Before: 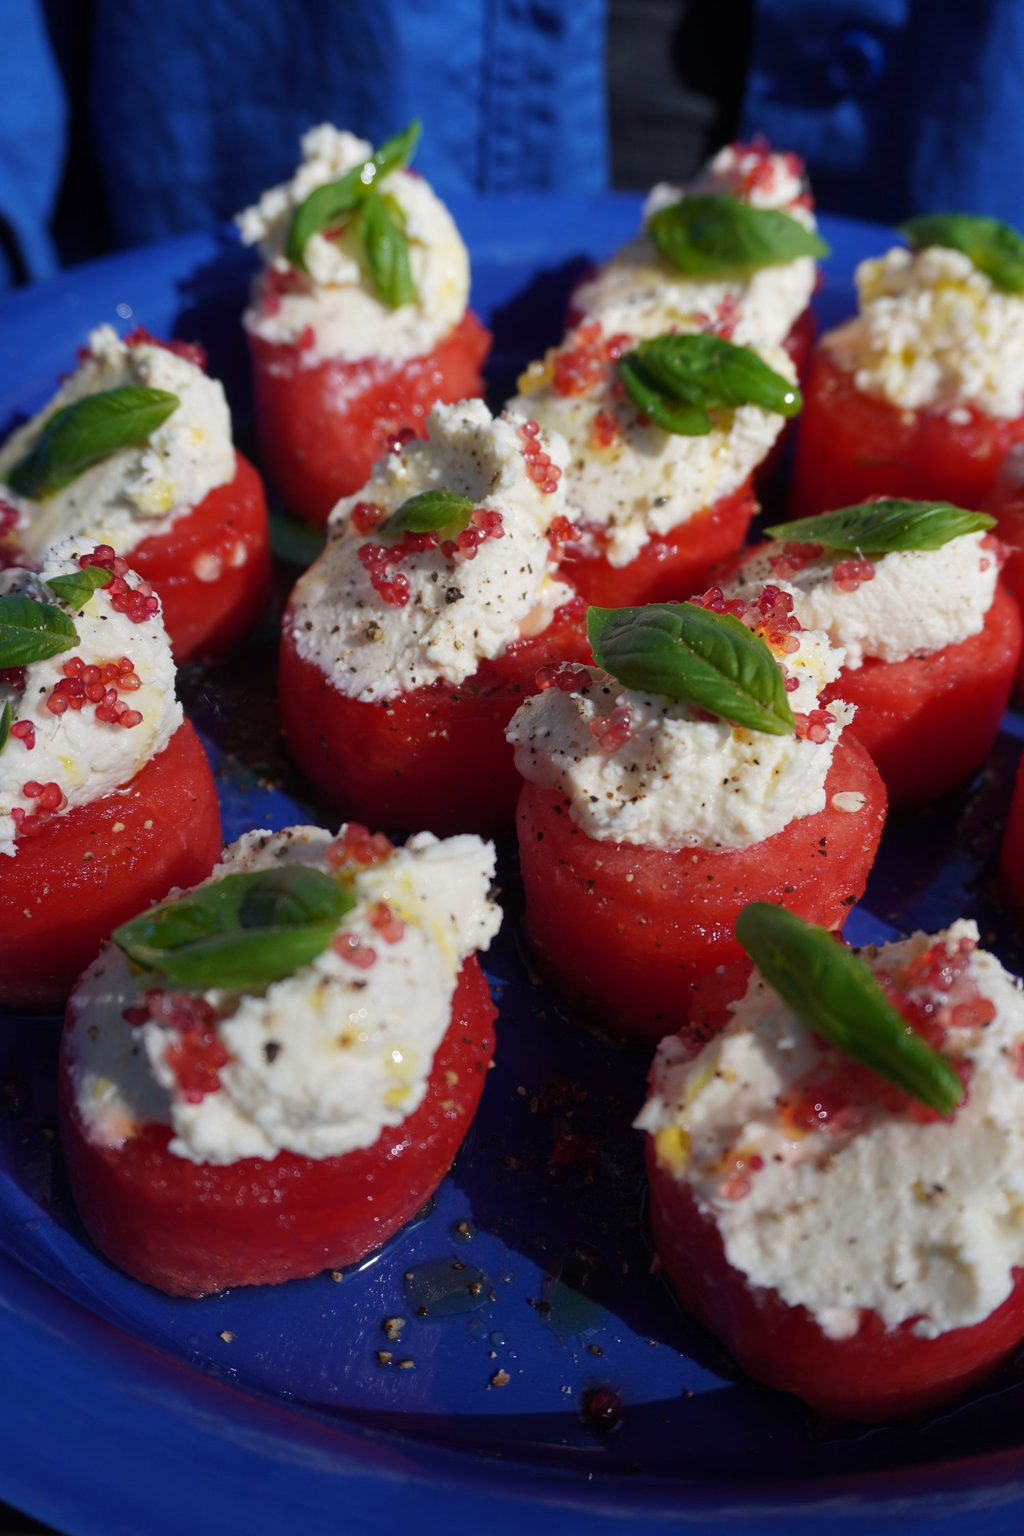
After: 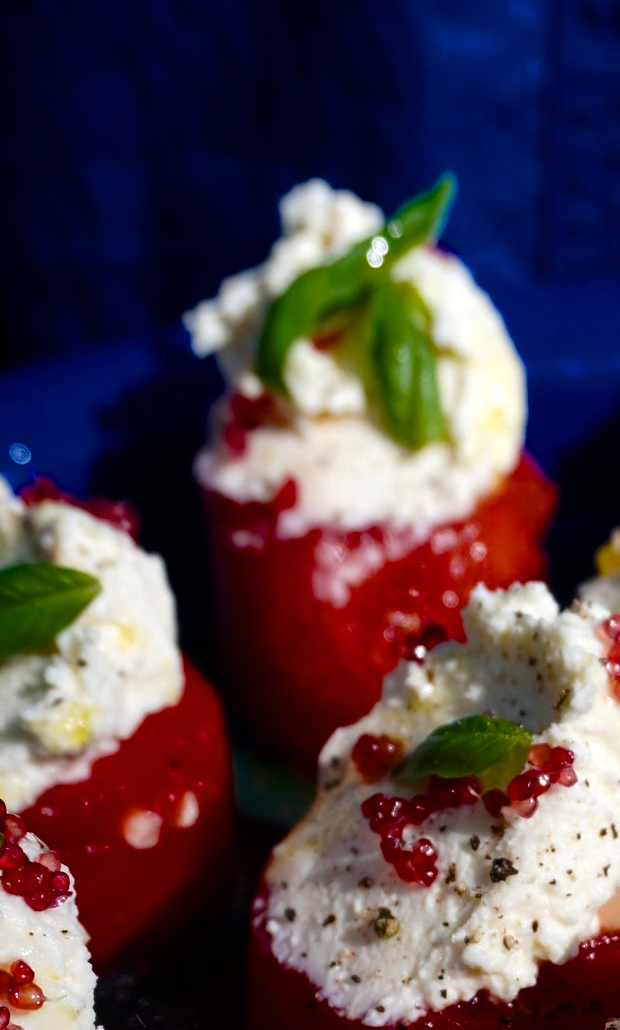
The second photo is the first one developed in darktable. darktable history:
color balance rgb: shadows lift › chroma 2.019%, shadows lift › hue 215.13°, power › luminance -9.138%, linear chroma grading › global chroma 8.714%, perceptual saturation grading › global saturation 15.473%, perceptual saturation grading › highlights -19.564%, perceptual saturation grading › shadows 19.967%, global vibrance 9.579%, contrast 14.429%, saturation formula JzAzBz (2021)
crop and rotate: left 10.821%, top 0.102%, right 47.838%, bottom 54.088%
